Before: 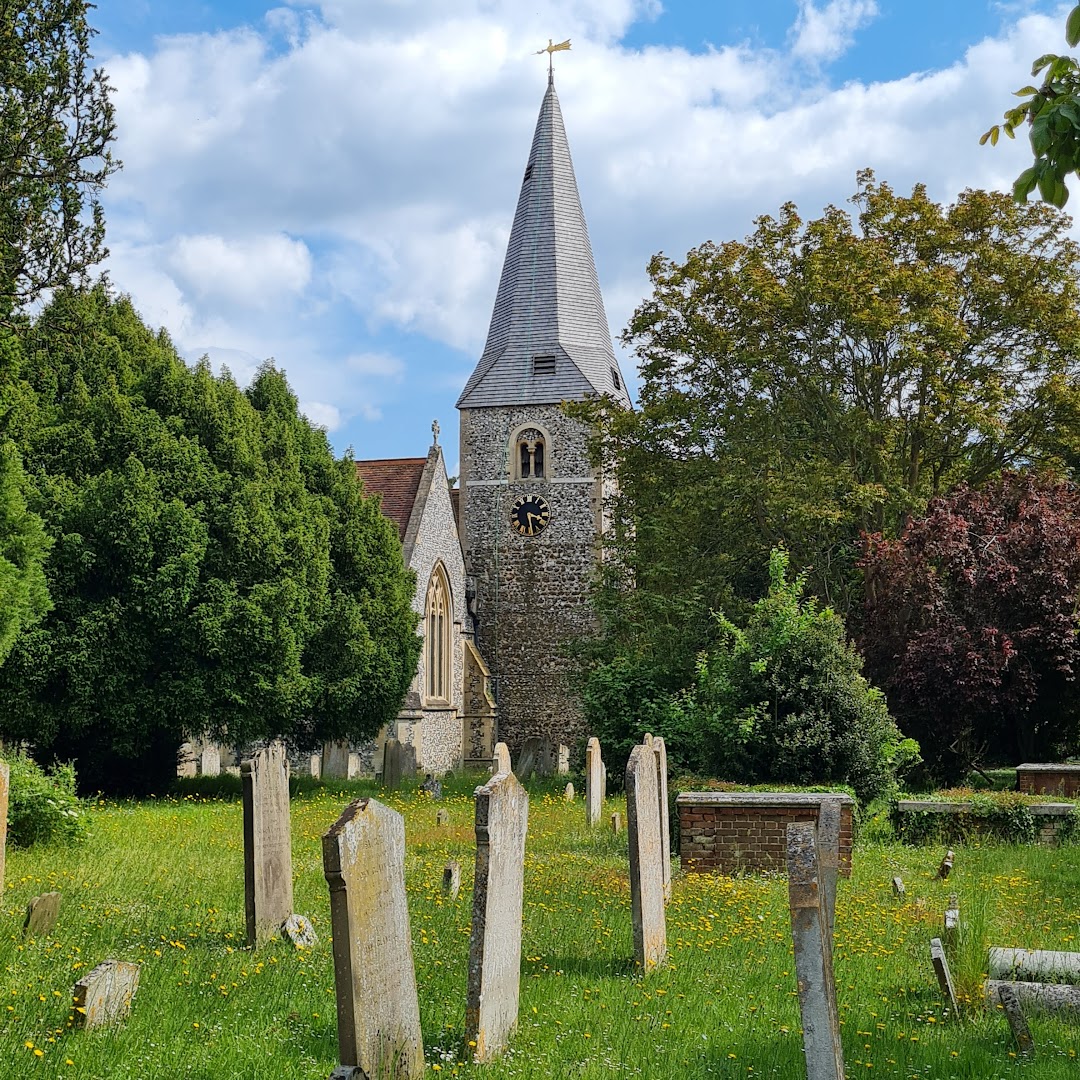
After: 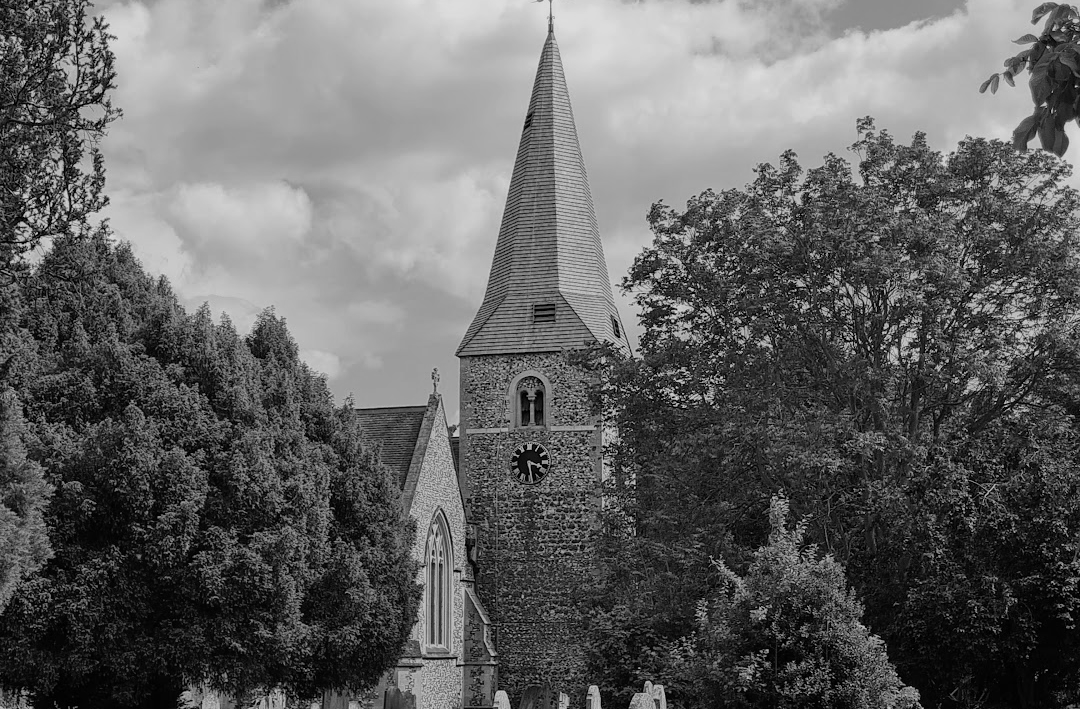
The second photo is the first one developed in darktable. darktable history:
exposure: exposure -0.462 EV, compensate highlight preservation false
crop and rotate: top 4.848%, bottom 29.503%
monochrome: a -3.63, b -0.465
